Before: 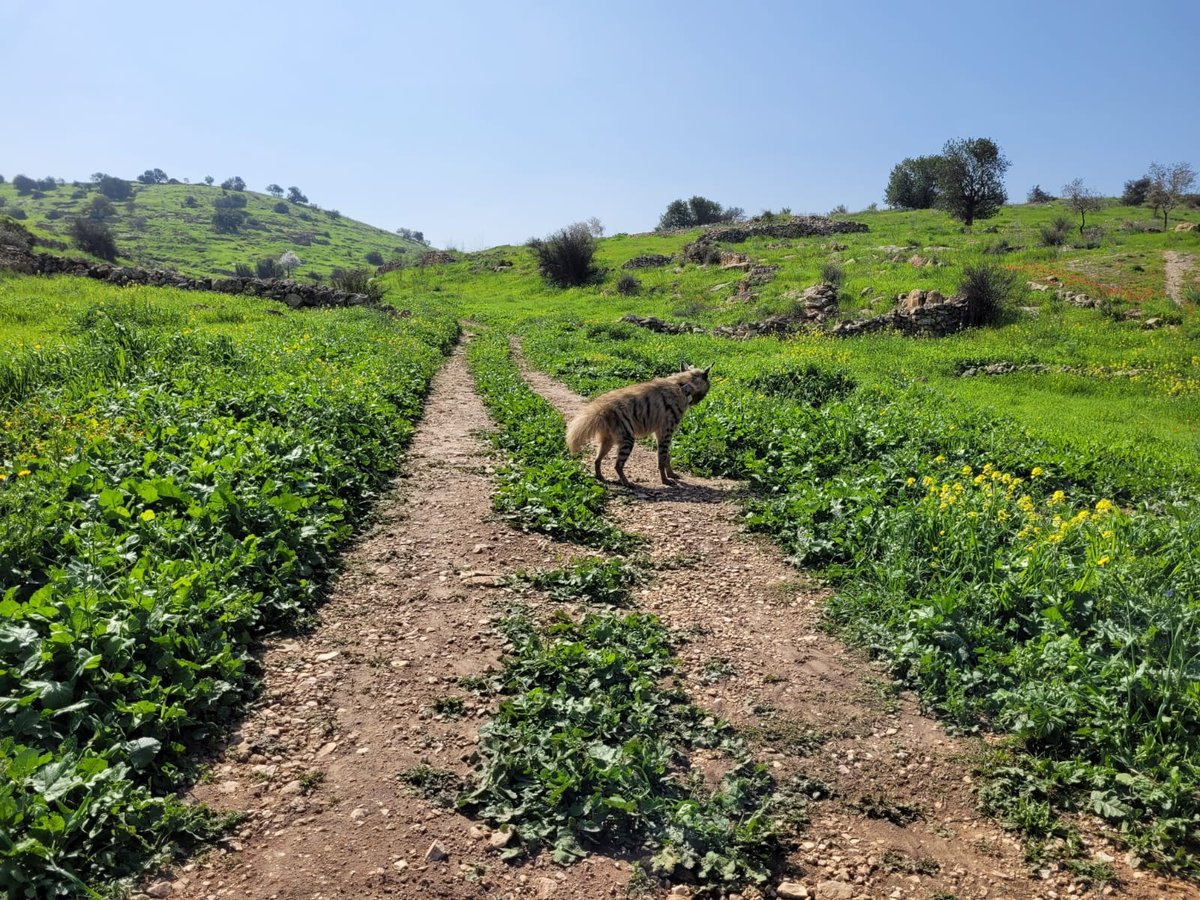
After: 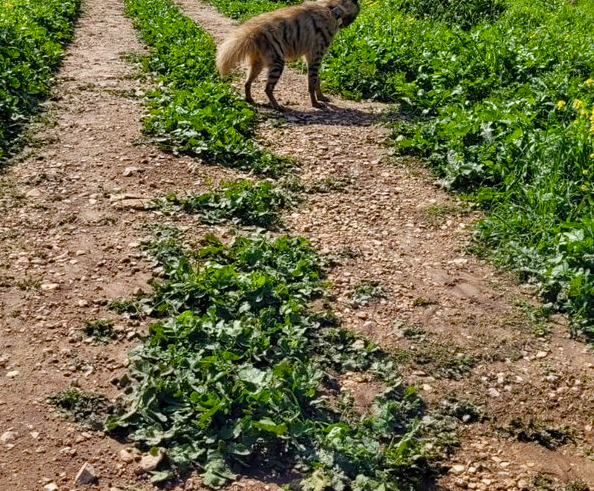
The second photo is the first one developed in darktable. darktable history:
shadows and highlights: shadows 20.96, highlights -81.17, soften with gaussian
color balance rgb: perceptual saturation grading › global saturation 20%, perceptual saturation grading › highlights -24.941%, perceptual saturation grading › shadows 49.279%
crop: left 29.247%, top 41.902%, right 21.249%, bottom 3.464%
